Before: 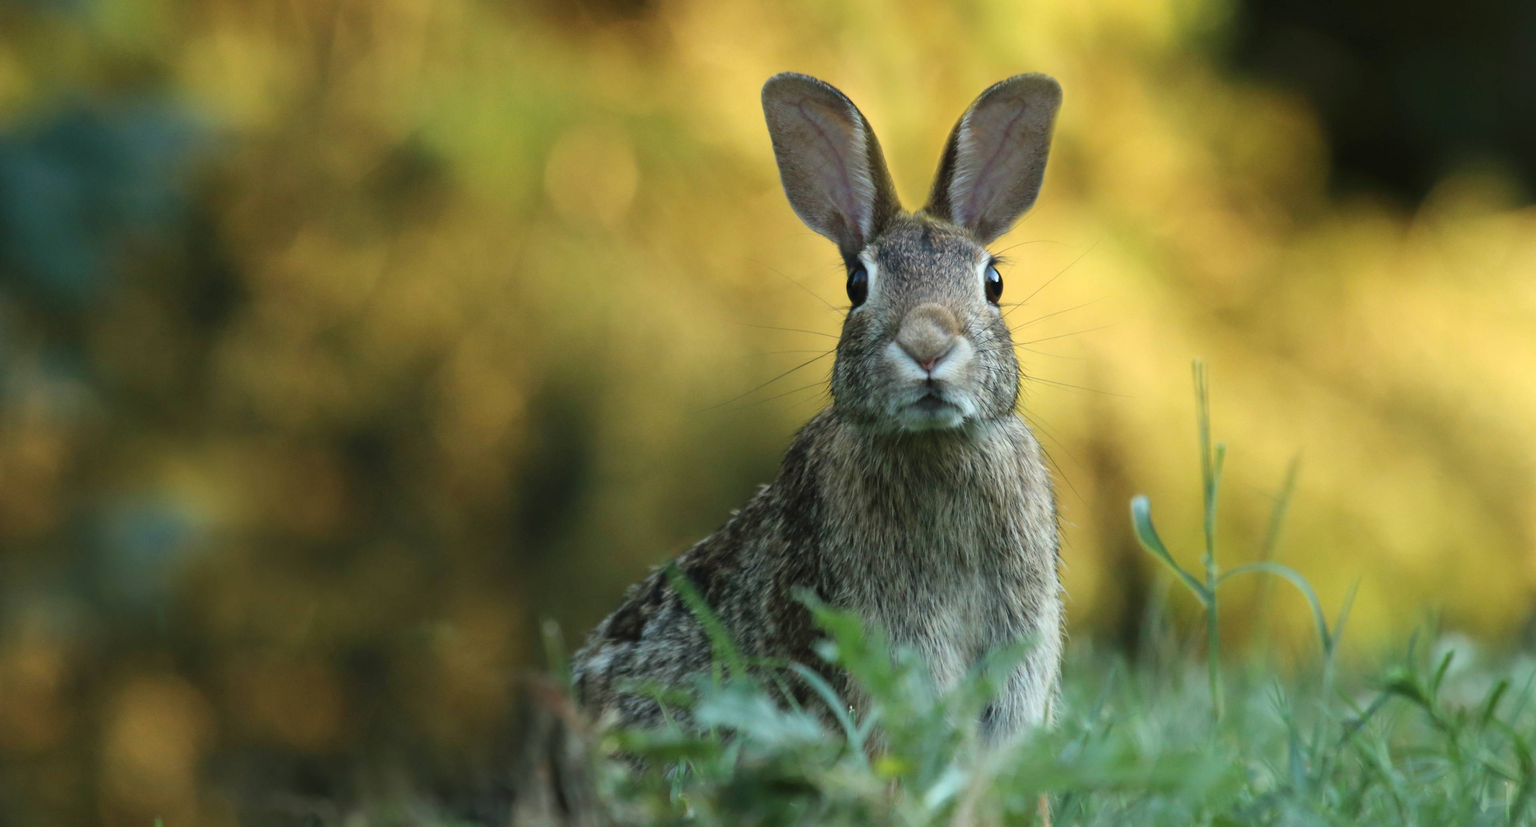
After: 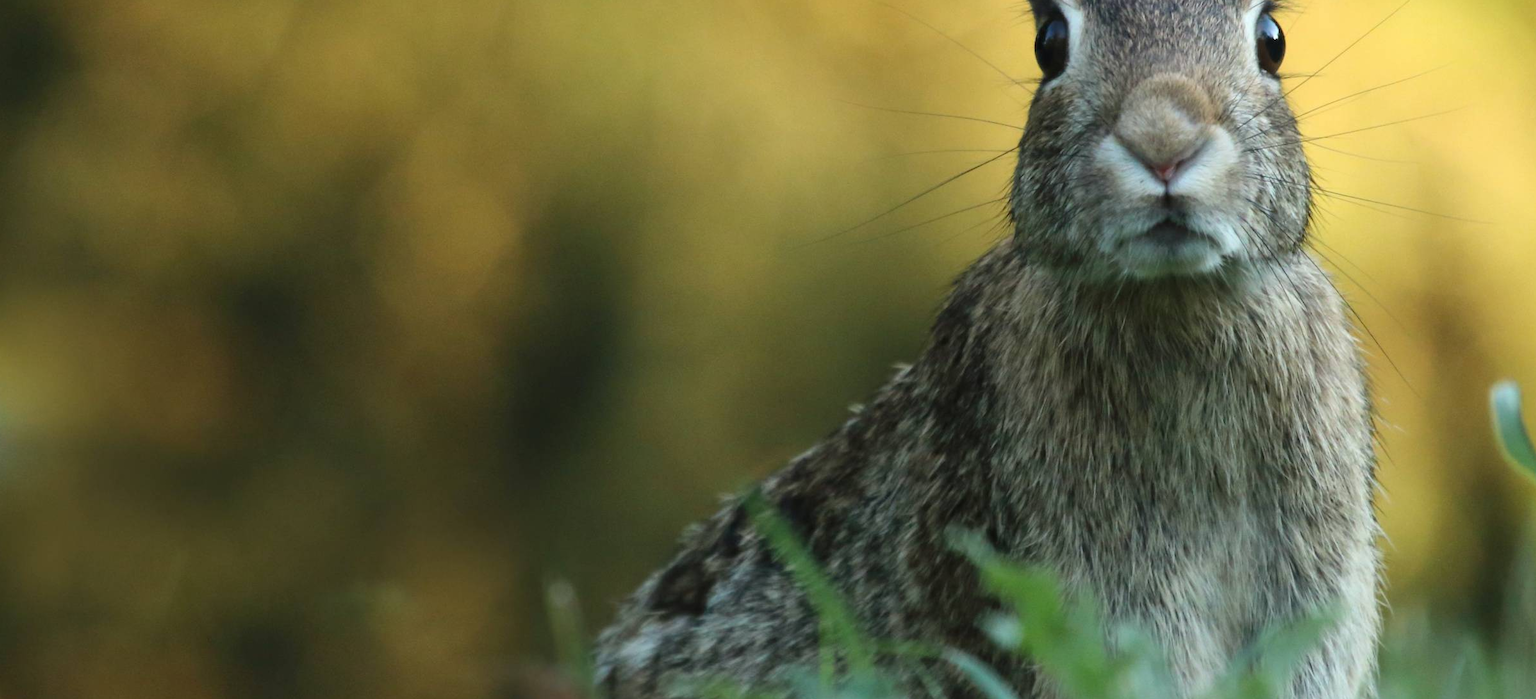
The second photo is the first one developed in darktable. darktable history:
crop: left 13.075%, top 31.152%, right 24.487%, bottom 16.064%
